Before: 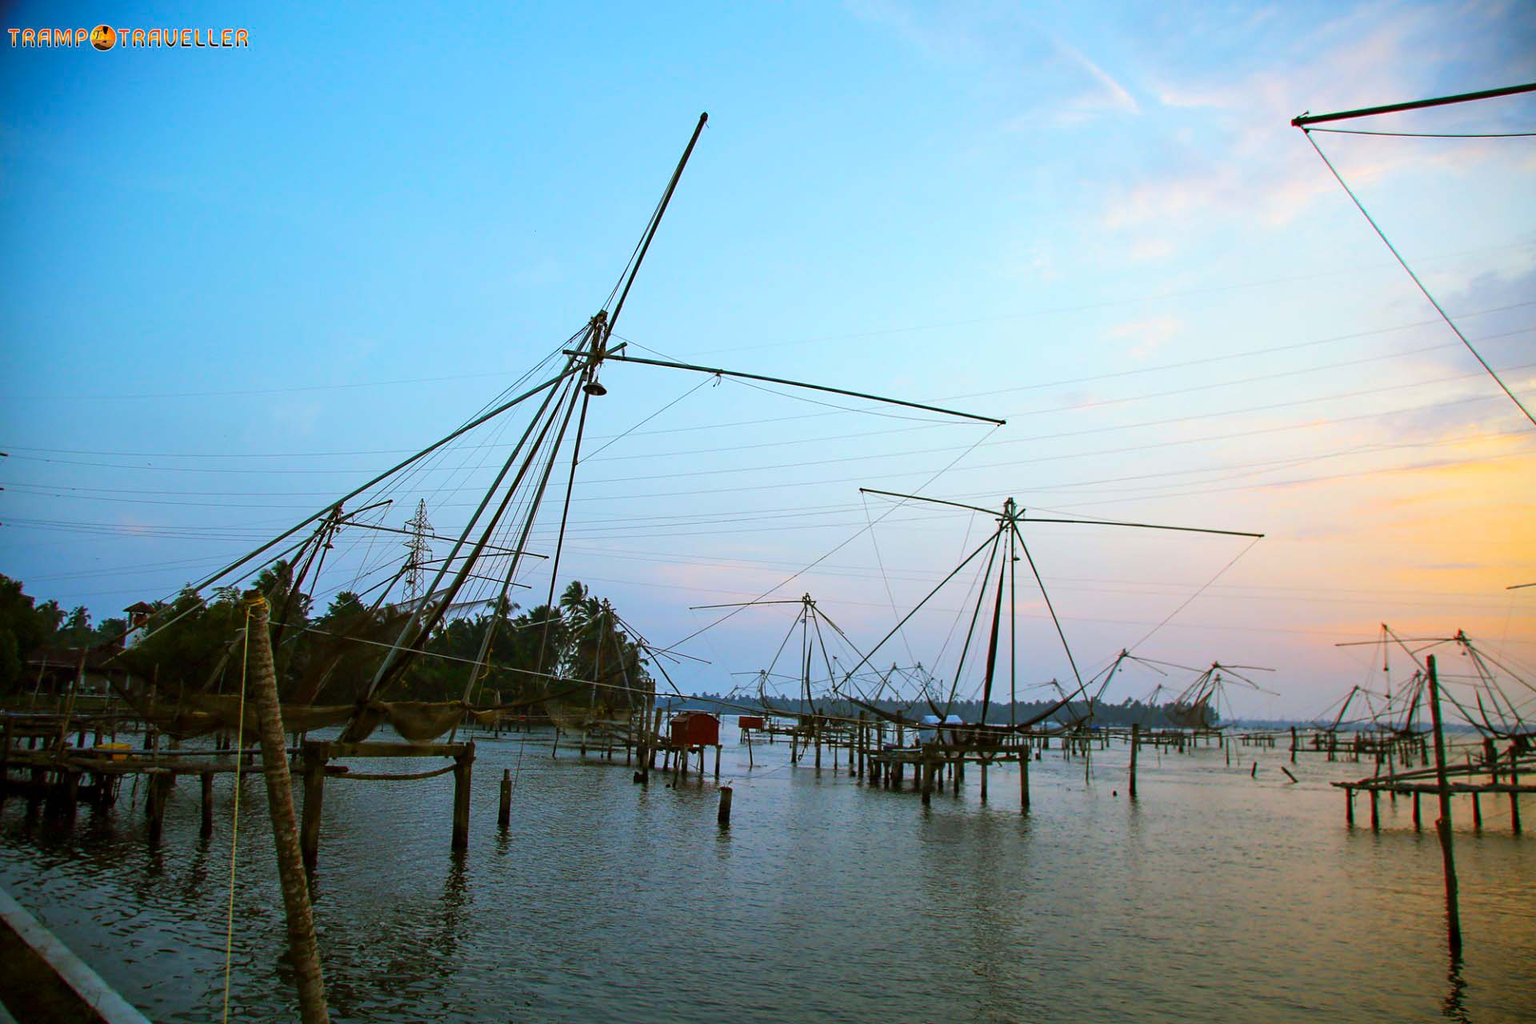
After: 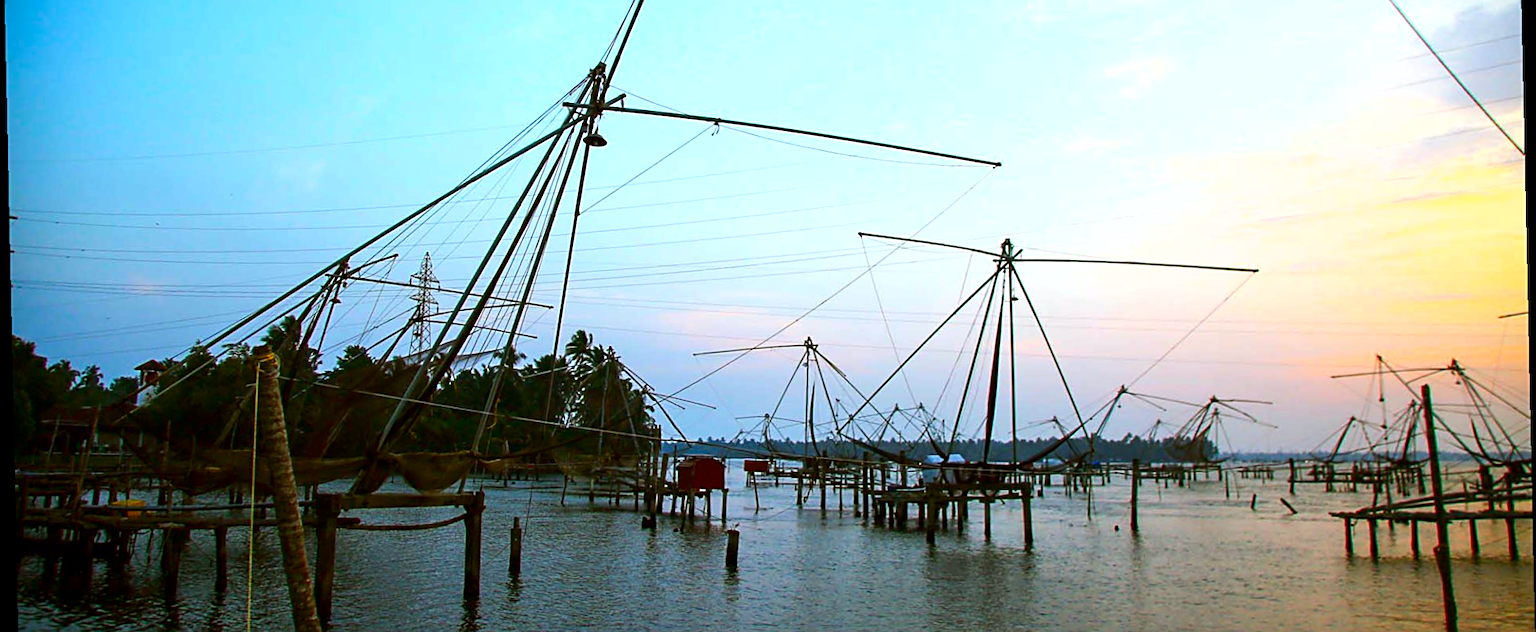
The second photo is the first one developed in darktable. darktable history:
exposure: black level correction 0.001, exposure 0.5 EV, compensate exposure bias true, compensate highlight preservation false
contrast brightness saturation: contrast 0.07, brightness -0.13, saturation 0.06
sharpen: on, module defaults
crop and rotate: top 25.357%, bottom 13.942%
white balance: red 1.009, blue 0.985
rotate and perspective: rotation -1.24°, automatic cropping off
lowpass: radius 0.5, unbound 0
